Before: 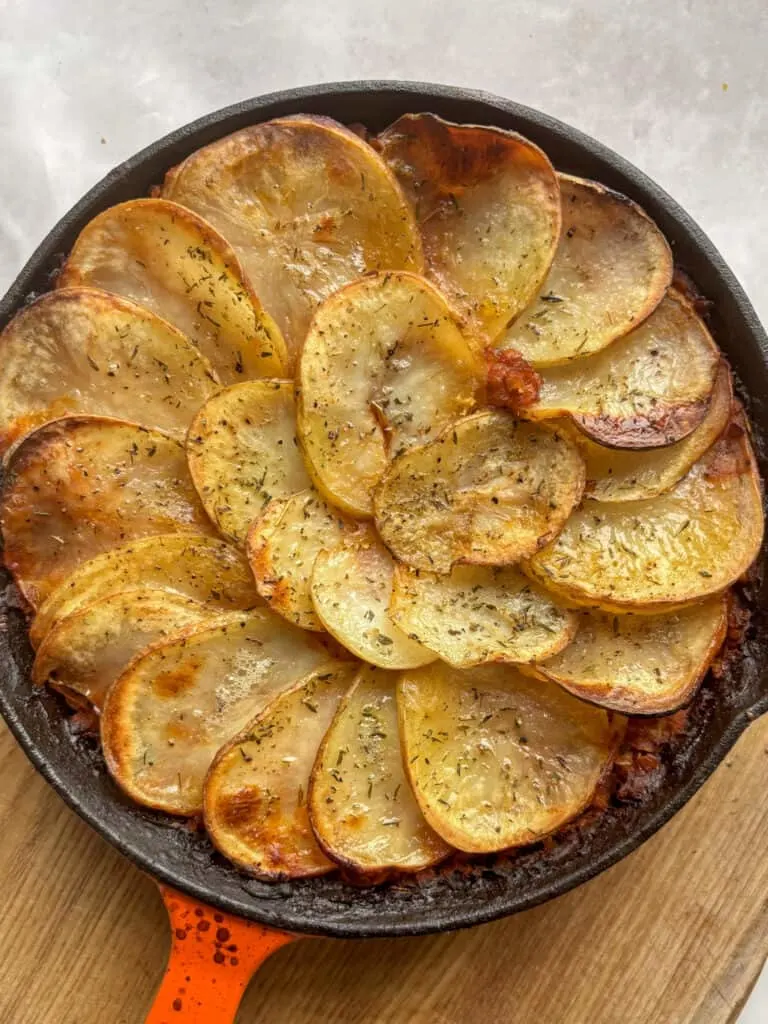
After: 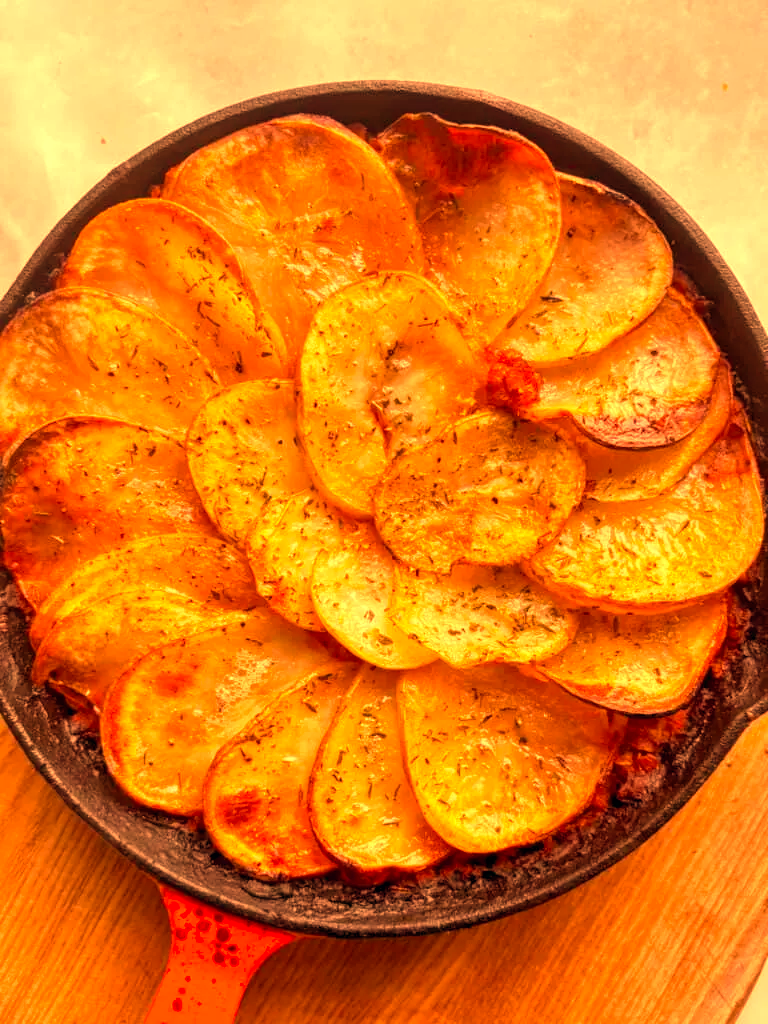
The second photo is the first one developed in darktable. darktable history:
exposure: exposure 0.081 EV, compensate highlight preservation false
color balance: lift [0.998, 0.998, 1.001, 1.002], gamma [0.995, 1.025, 0.992, 0.975], gain [0.995, 1.02, 0.997, 0.98]
white balance: red 1.467, blue 0.684
velvia: on, module defaults
